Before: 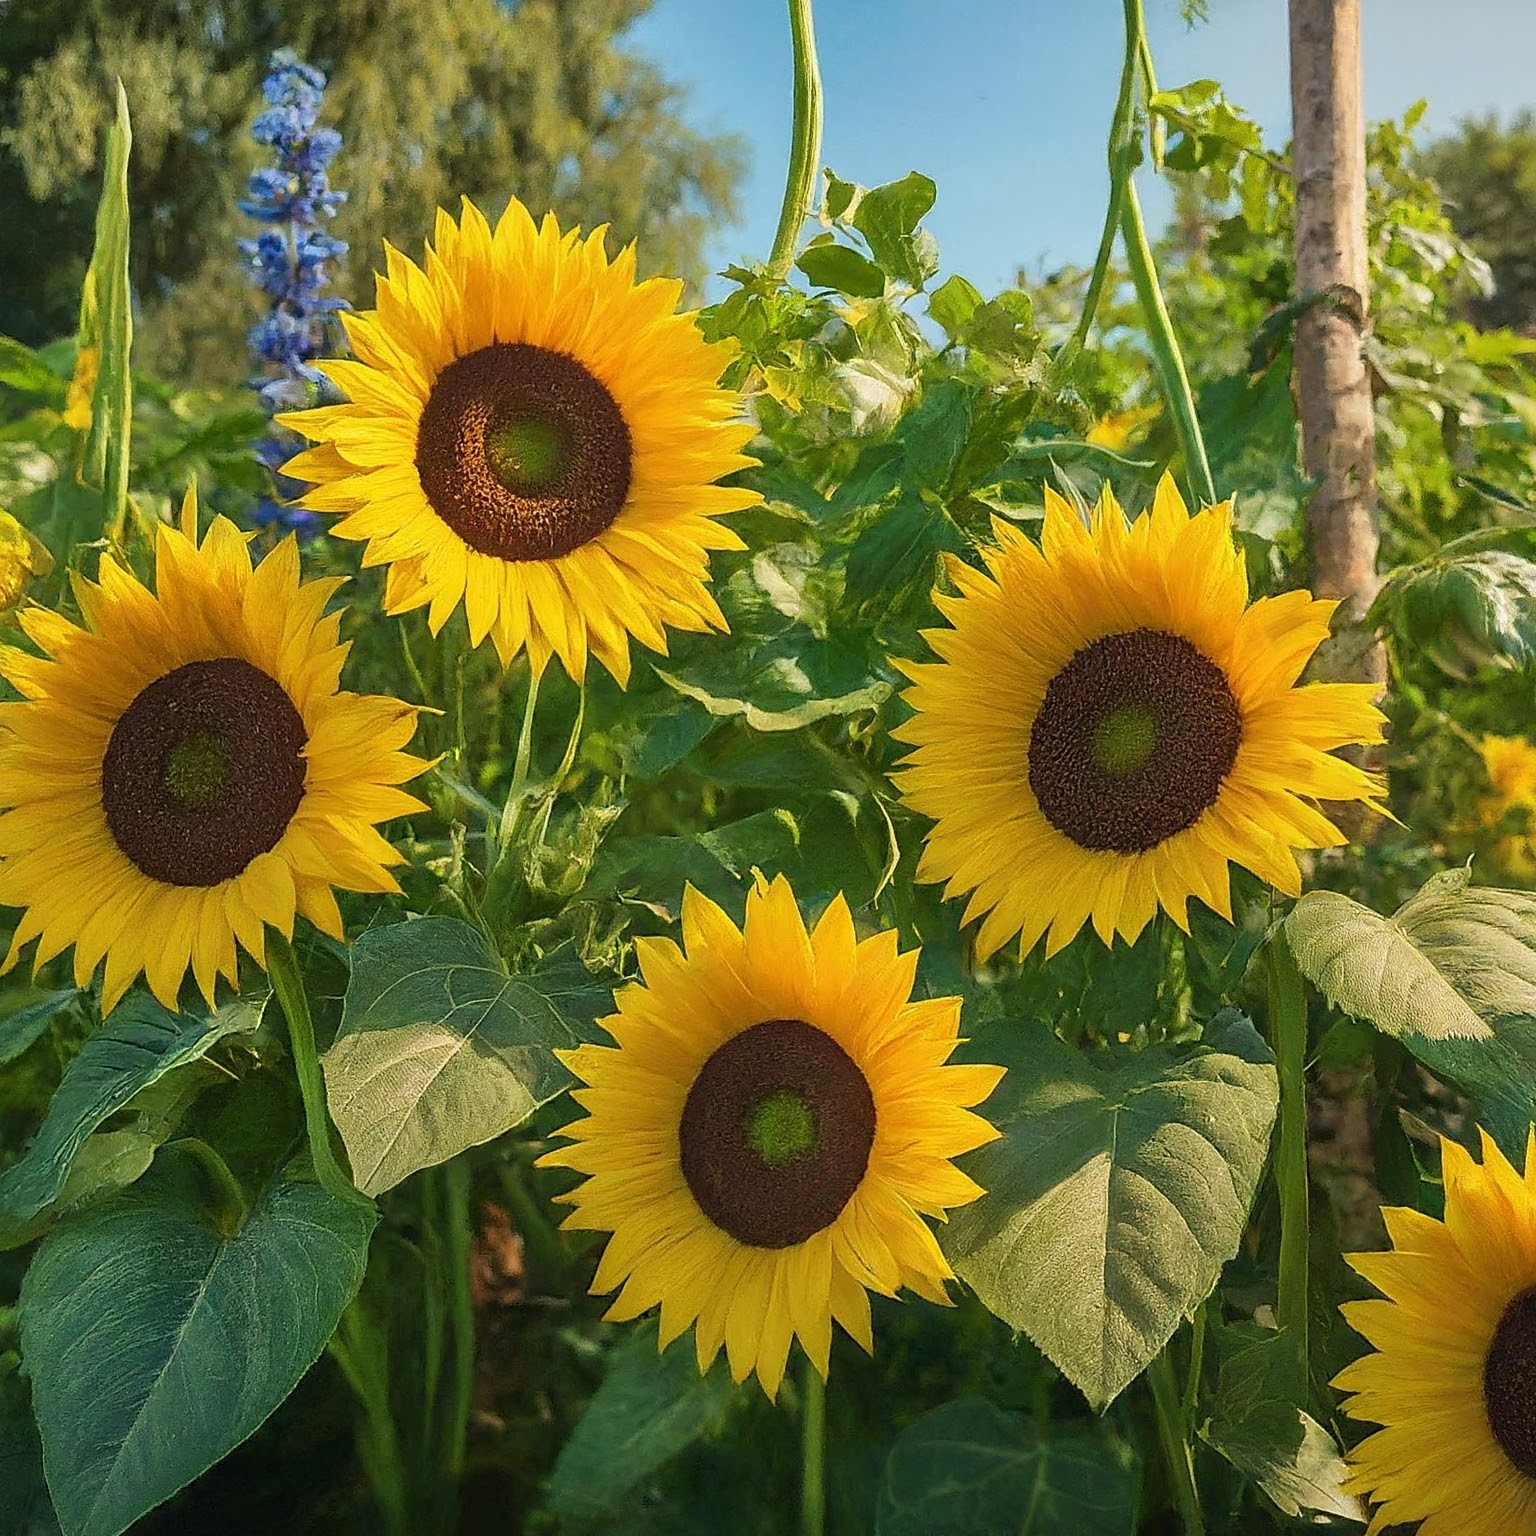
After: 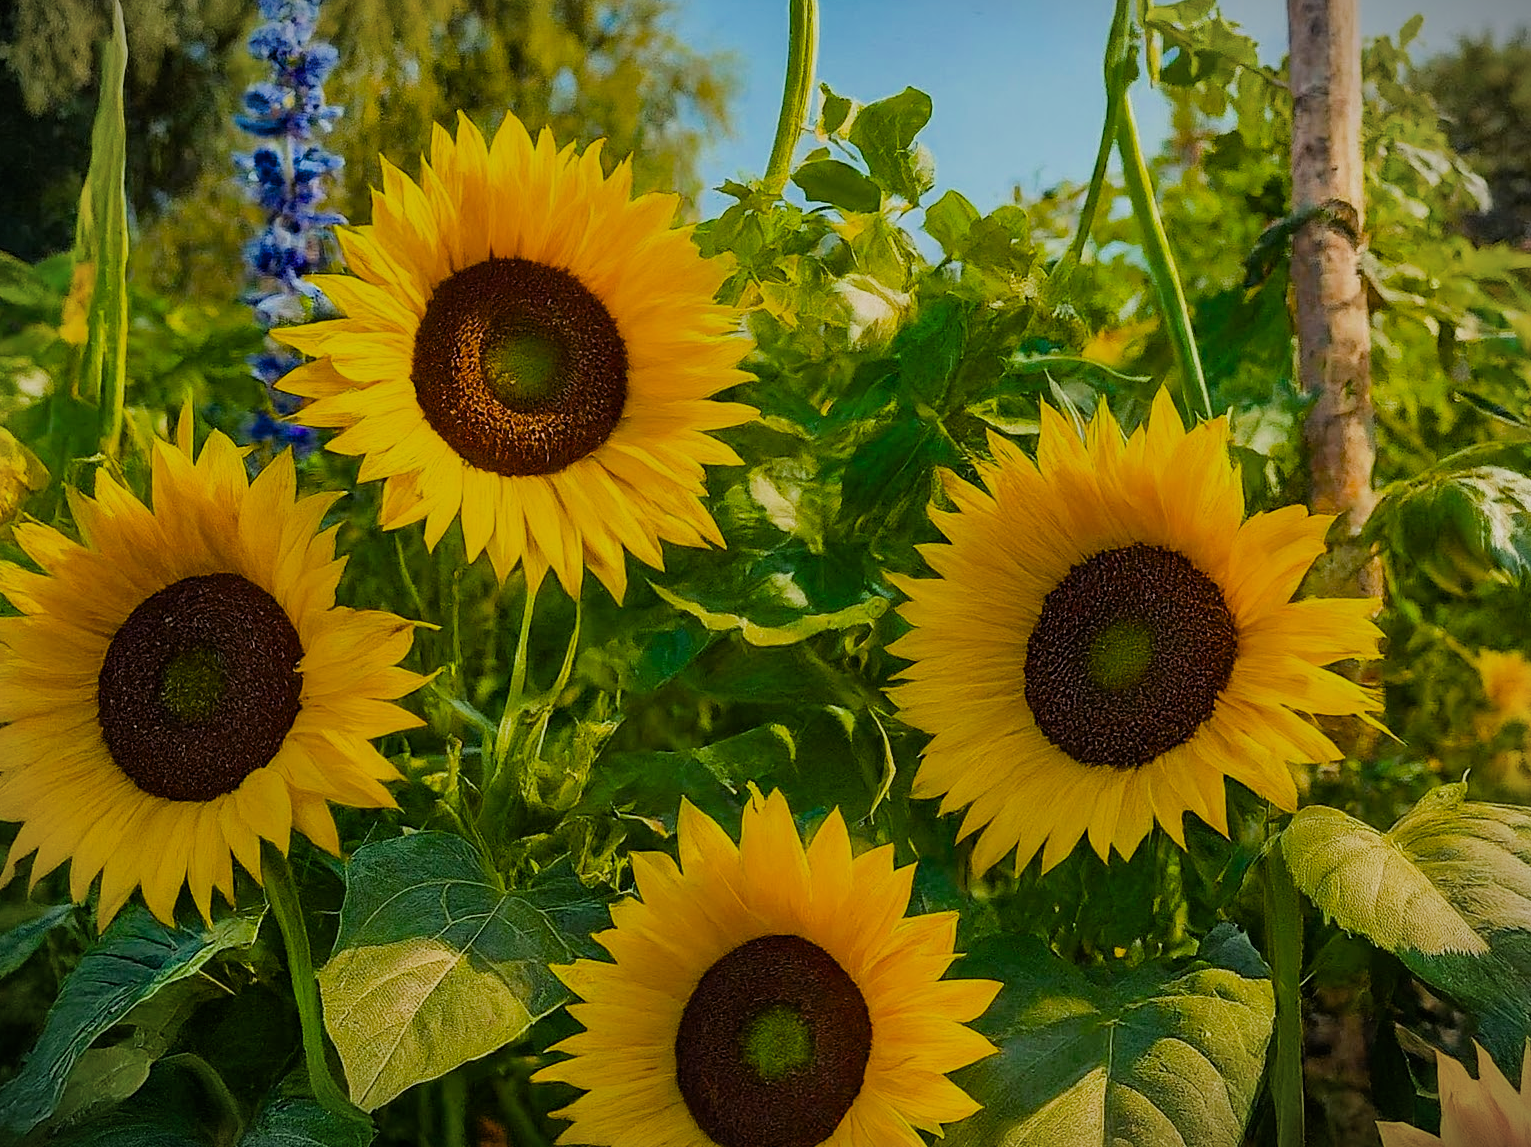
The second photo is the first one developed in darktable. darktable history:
vignetting: fall-off start 99.47%, fall-off radius 65.31%, brightness -0.824, automatic ratio true
crop: left 0.283%, top 5.55%, bottom 19.771%
filmic rgb: black relative exposure -7.65 EV, white relative exposure 4.56 EV, hardness 3.61, contrast 1.054
color balance rgb: shadows lift › chroma 3.308%, shadows lift › hue 280.24°, power › hue 73.89°, perceptual saturation grading › global saturation 30.064%, saturation formula JzAzBz (2021)
